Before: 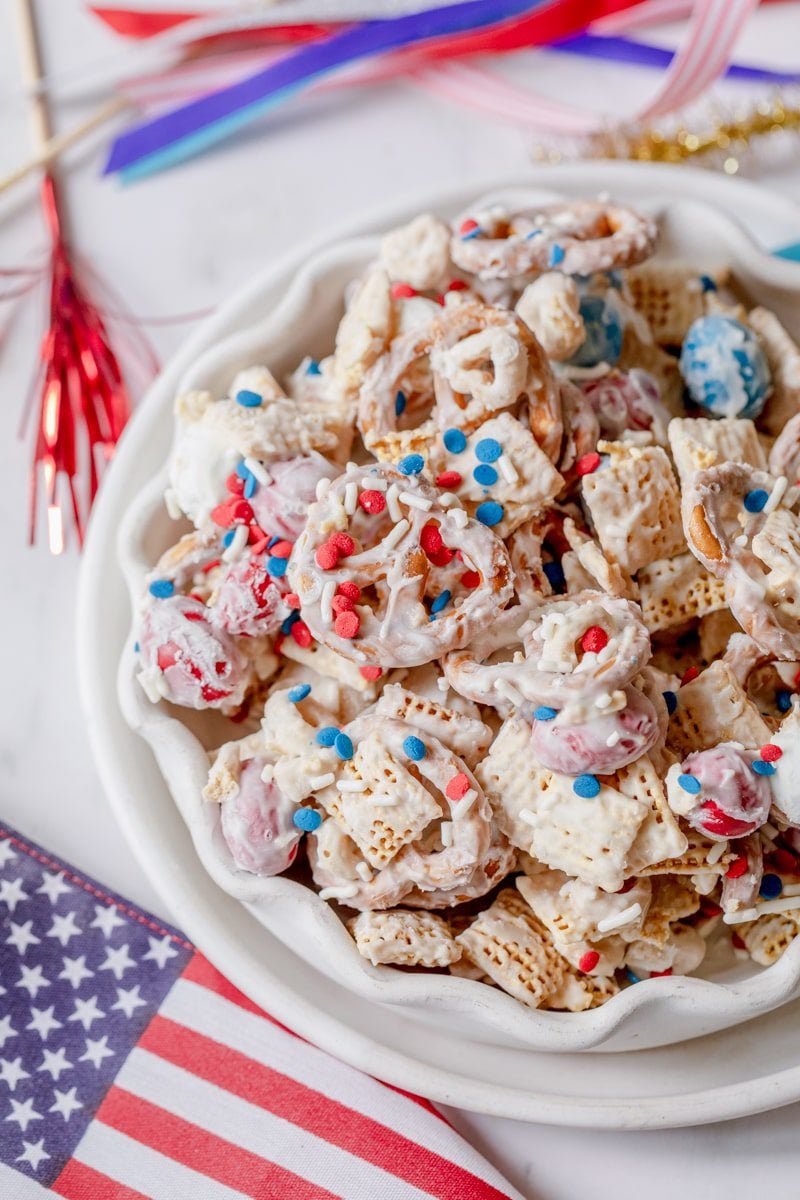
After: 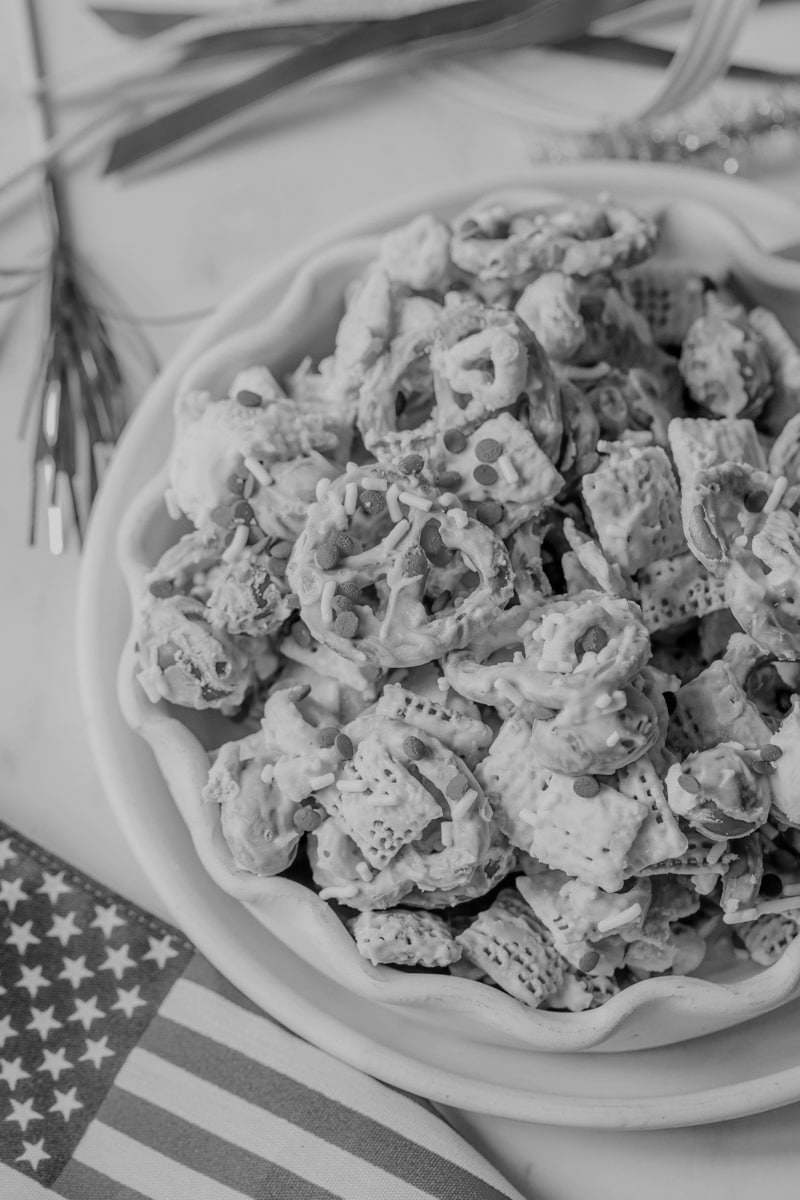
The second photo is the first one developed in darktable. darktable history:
exposure: exposure -0.582 EV, compensate highlight preservation false
monochrome: on, module defaults
